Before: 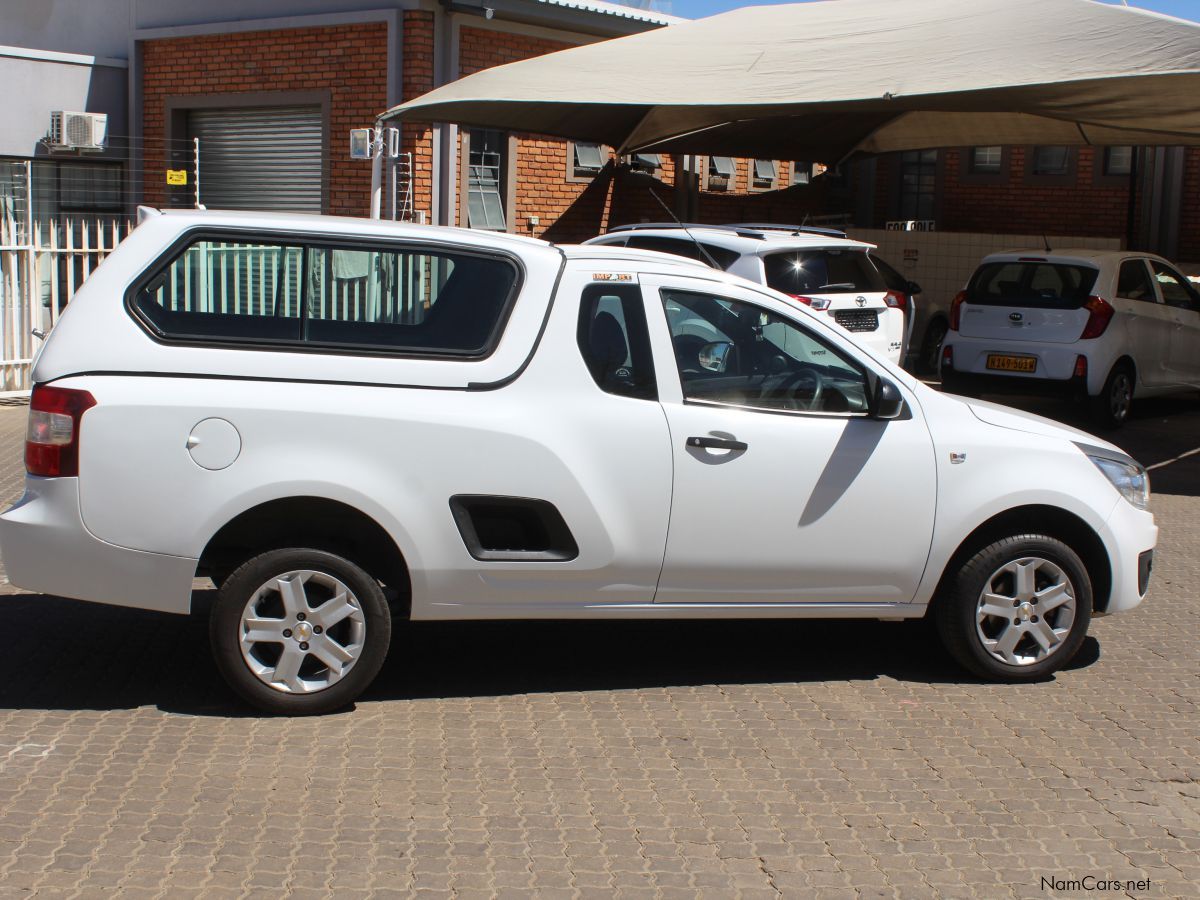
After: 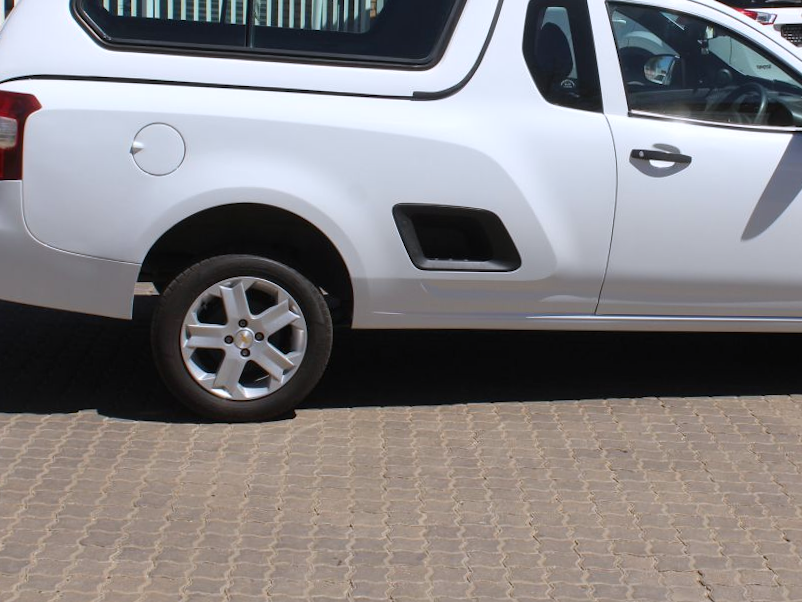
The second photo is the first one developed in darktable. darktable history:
rgb levels: preserve colors max RGB
crop and rotate: angle -0.82°, left 3.85%, top 31.828%, right 27.992%
white balance: red 0.984, blue 1.059
